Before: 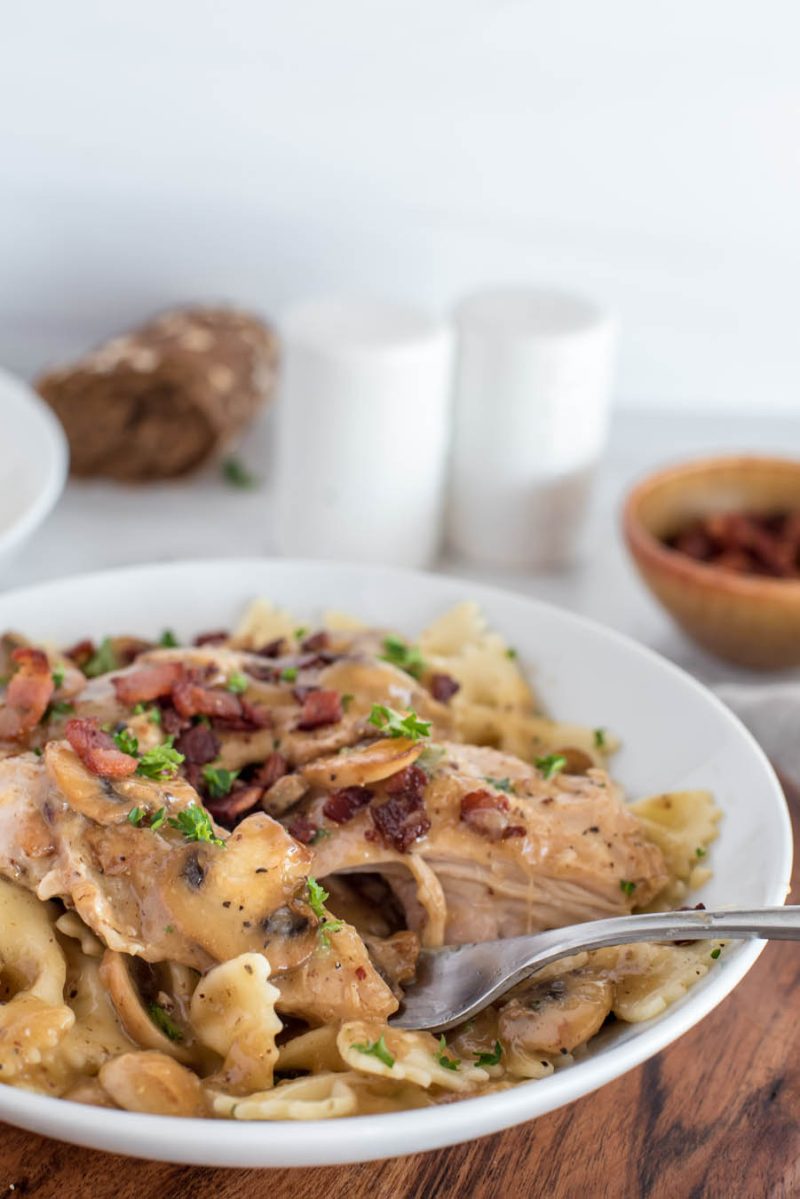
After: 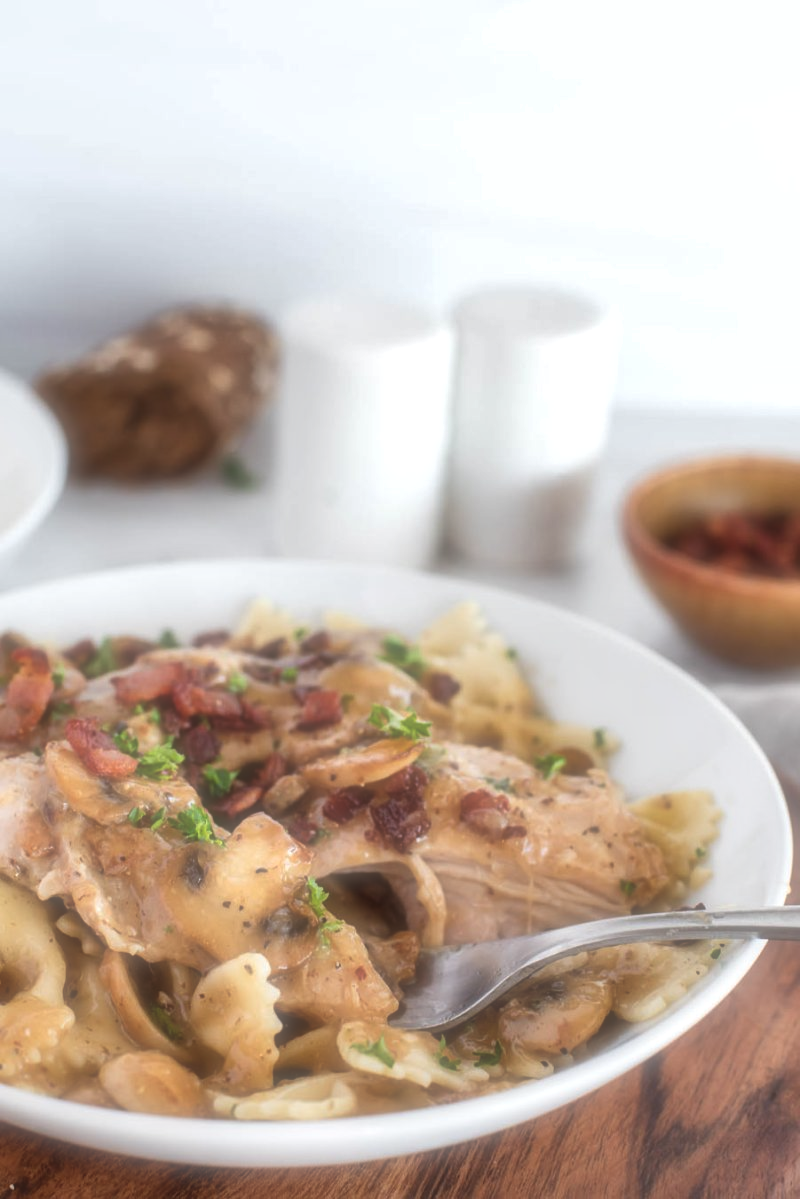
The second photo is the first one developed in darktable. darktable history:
exposure: exposure 0.2 EV, compensate highlight preservation false
shadows and highlights: soften with gaussian
soften: size 60.24%, saturation 65.46%, brightness 0.506 EV, mix 25.7%
white balance: emerald 1
